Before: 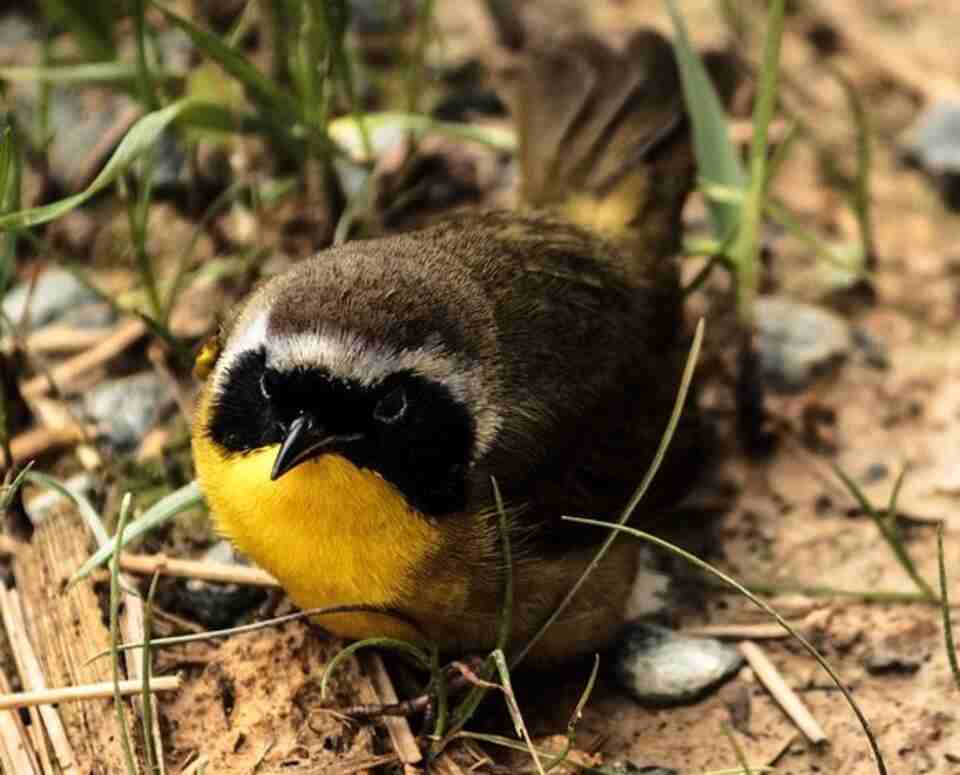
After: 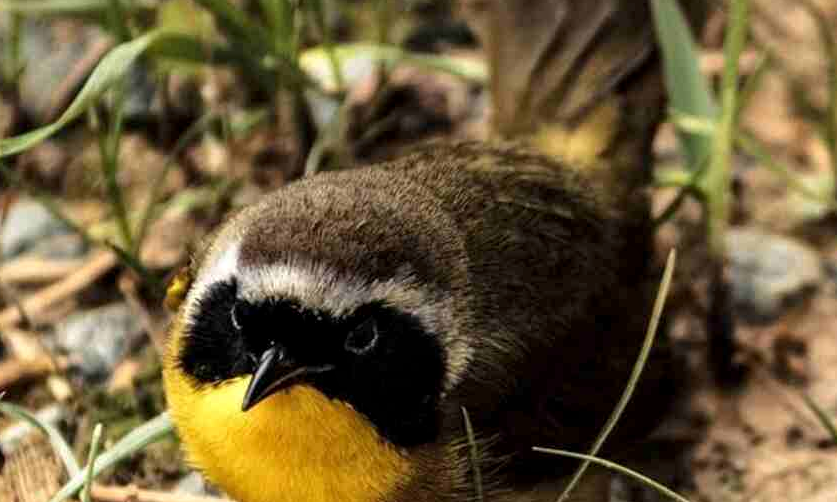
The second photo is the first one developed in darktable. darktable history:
crop: left 3.114%, top 9.015%, right 9.672%, bottom 26.15%
local contrast: highlights 100%, shadows 103%, detail 119%, midtone range 0.2
